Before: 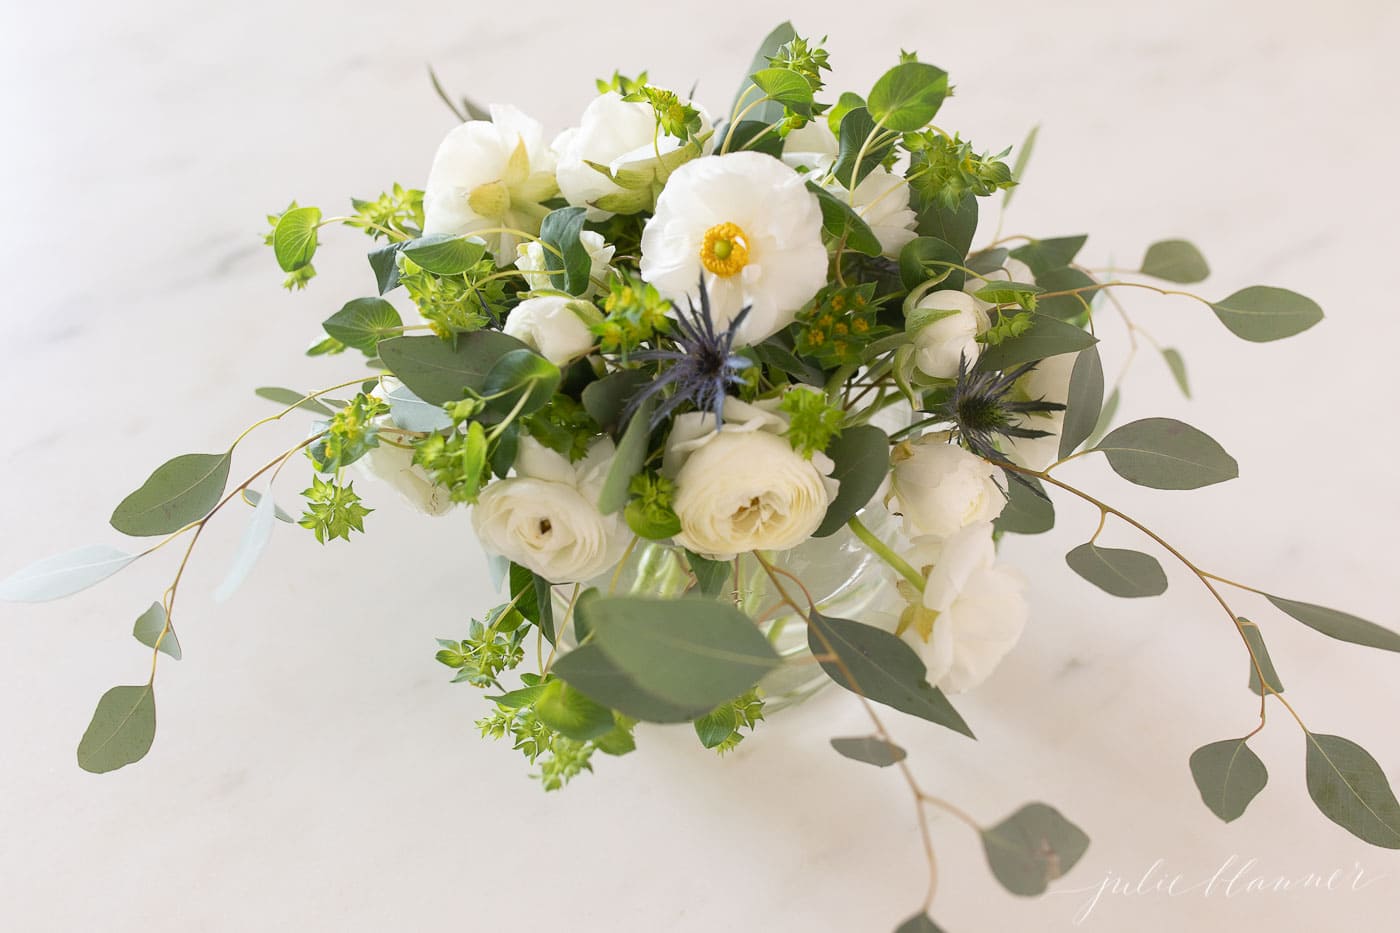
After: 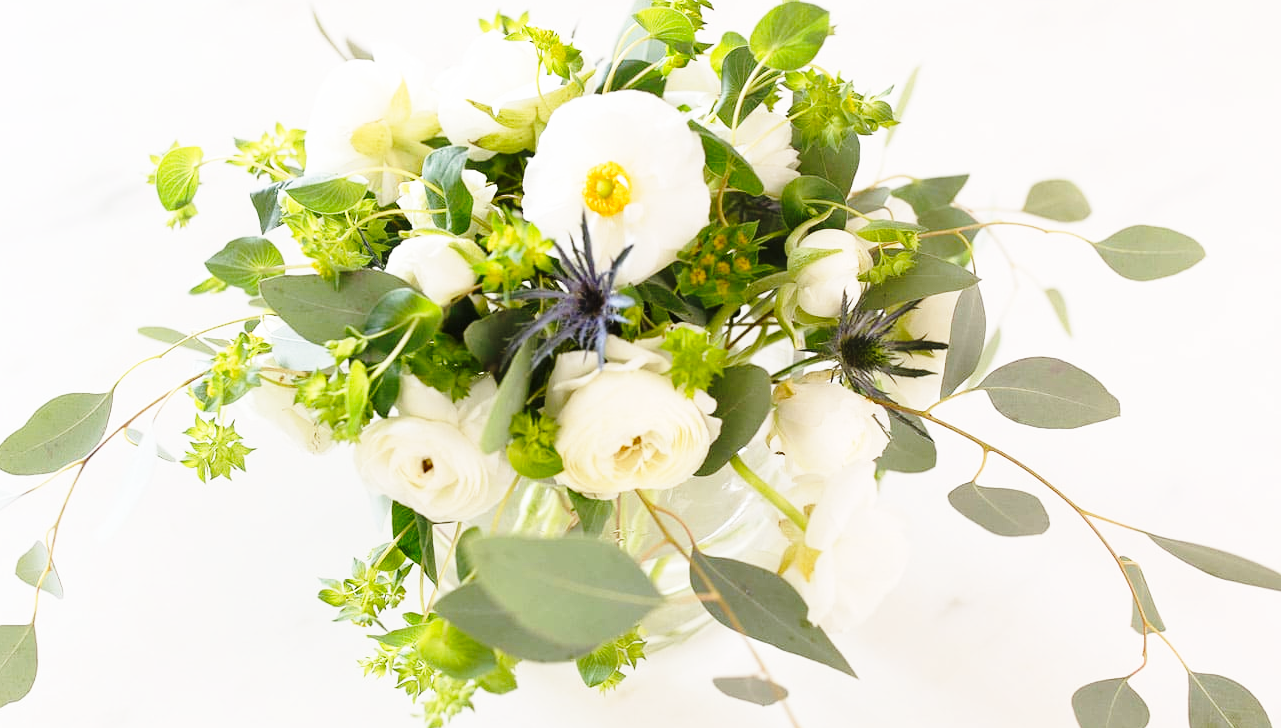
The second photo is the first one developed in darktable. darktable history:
crop: left 8.47%, top 6.606%, bottom 15.282%
base curve: curves: ch0 [(0, 0) (0.028, 0.03) (0.105, 0.232) (0.387, 0.748) (0.754, 0.968) (1, 1)], preserve colors none
